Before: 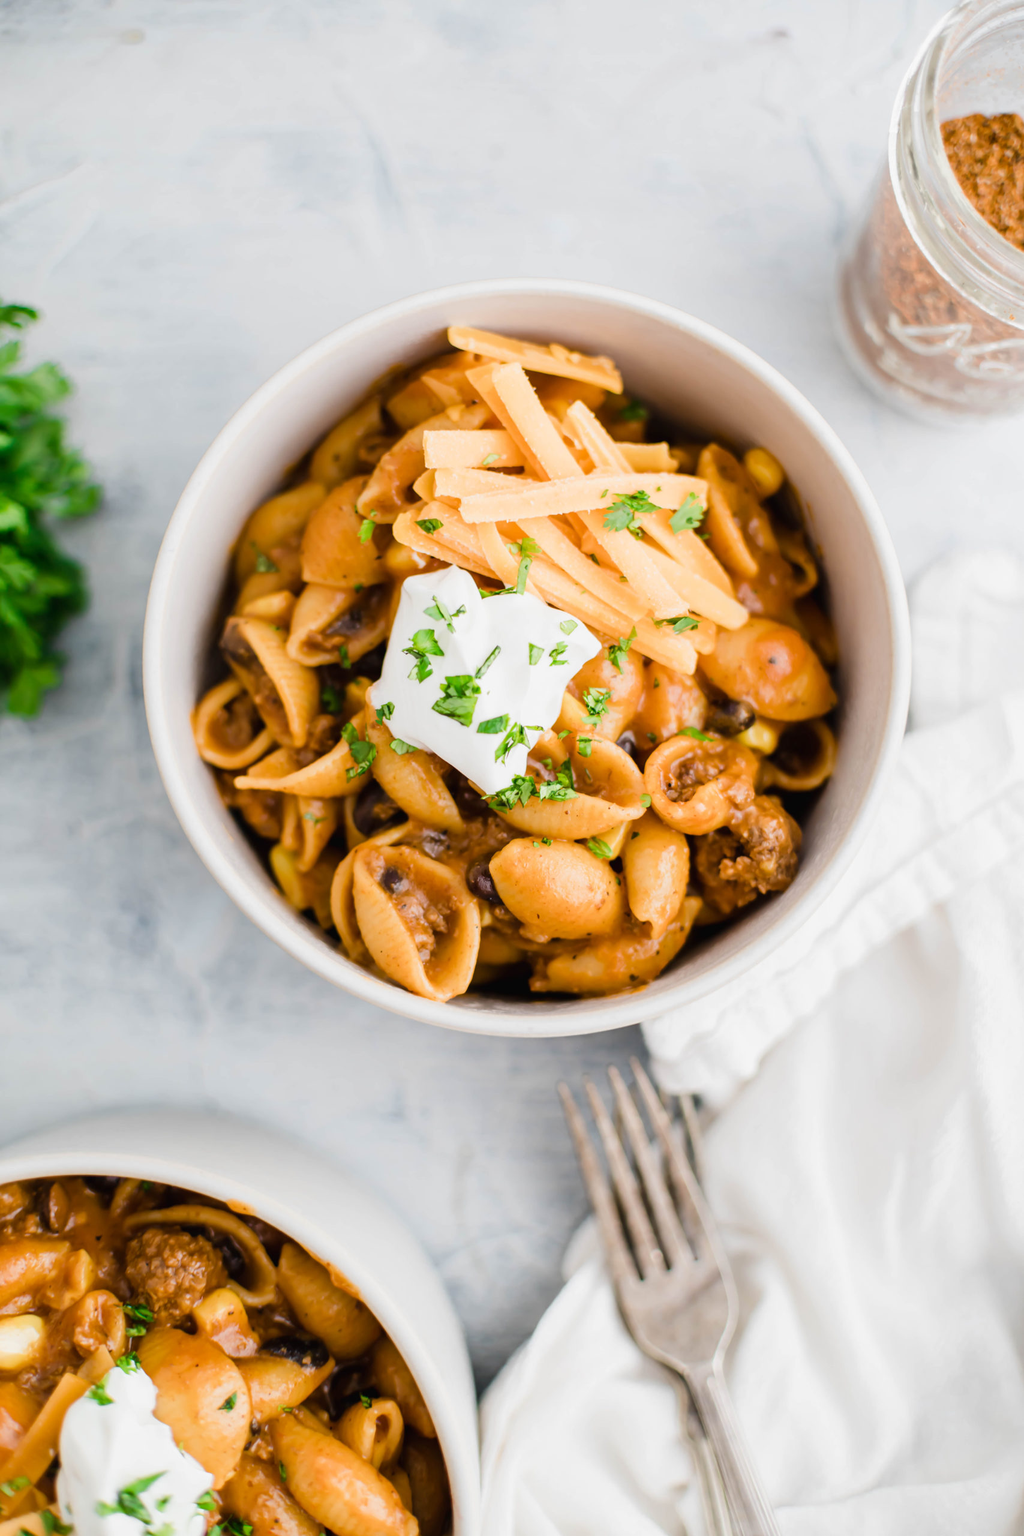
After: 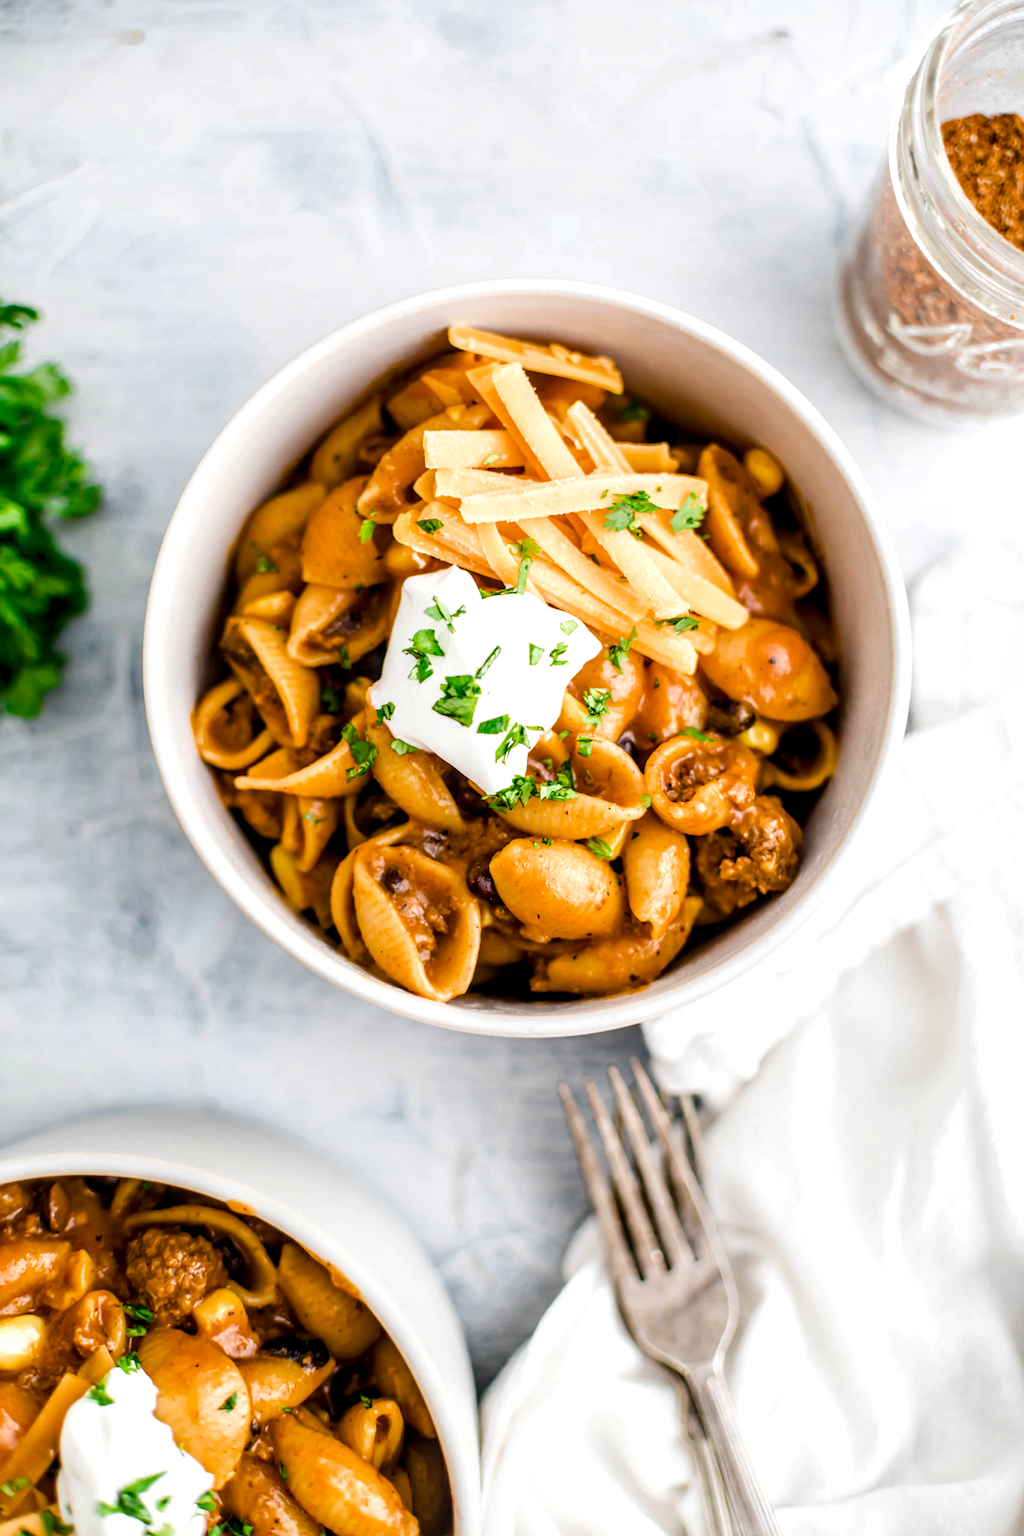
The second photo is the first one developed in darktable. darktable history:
color balance rgb: linear chroma grading › shadows 16%, perceptual saturation grading › global saturation 8%, perceptual saturation grading › shadows 4%, perceptual brilliance grading › global brilliance 2%, perceptual brilliance grading › highlights 8%, perceptual brilliance grading › shadows -4%, global vibrance 16%, saturation formula JzAzBz (2021)
local contrast: detail 144%
